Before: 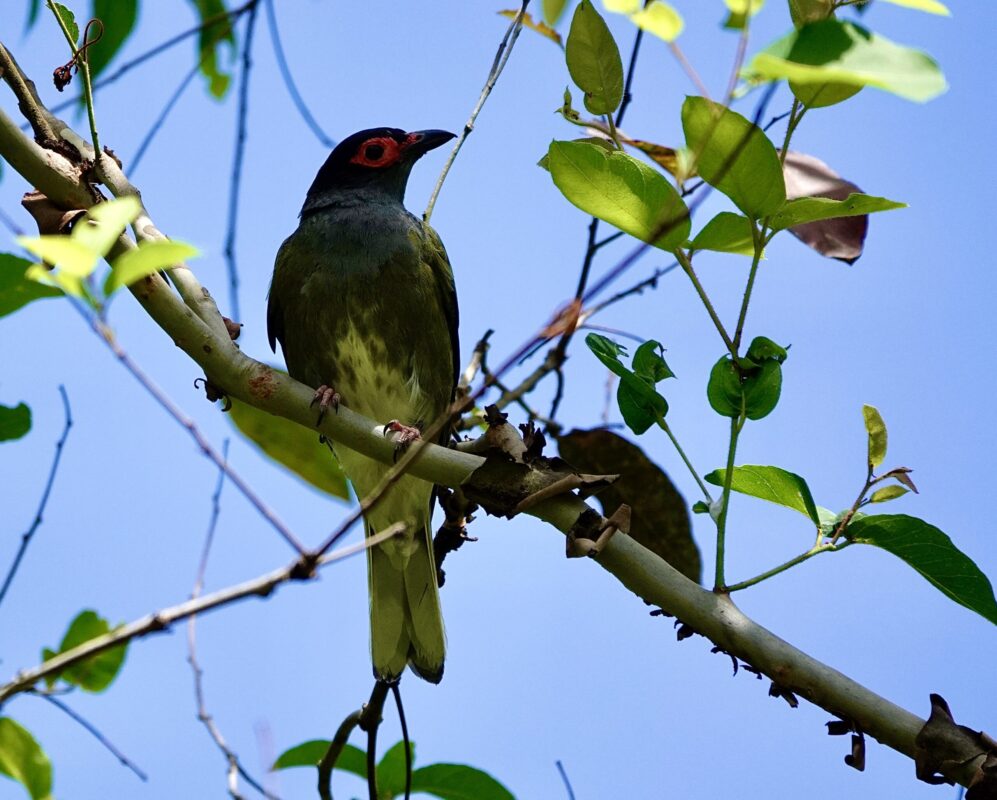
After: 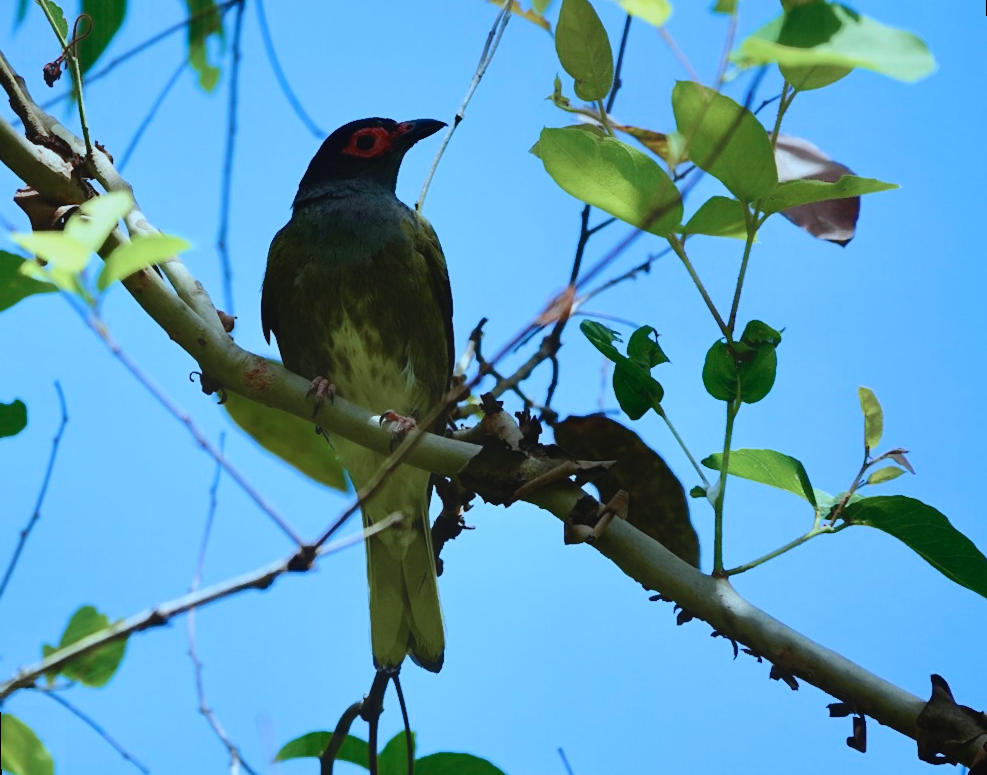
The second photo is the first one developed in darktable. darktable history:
shadows and highlights: shadows 4.1, highlights -17.6, soften with gaussian
rotate and perspective: rotation -1°, crop left 0.011, crop right 0.989, crop top 0.025, crop bottom 0.975
color correction: highlights a* -10.69, highlights b* -19.19
contrast equalizer: octaves 7, y [[0.6 ×6], [0.55 ×6], [0 ×6], [0 ×6], [0 ×6]], mix -1
